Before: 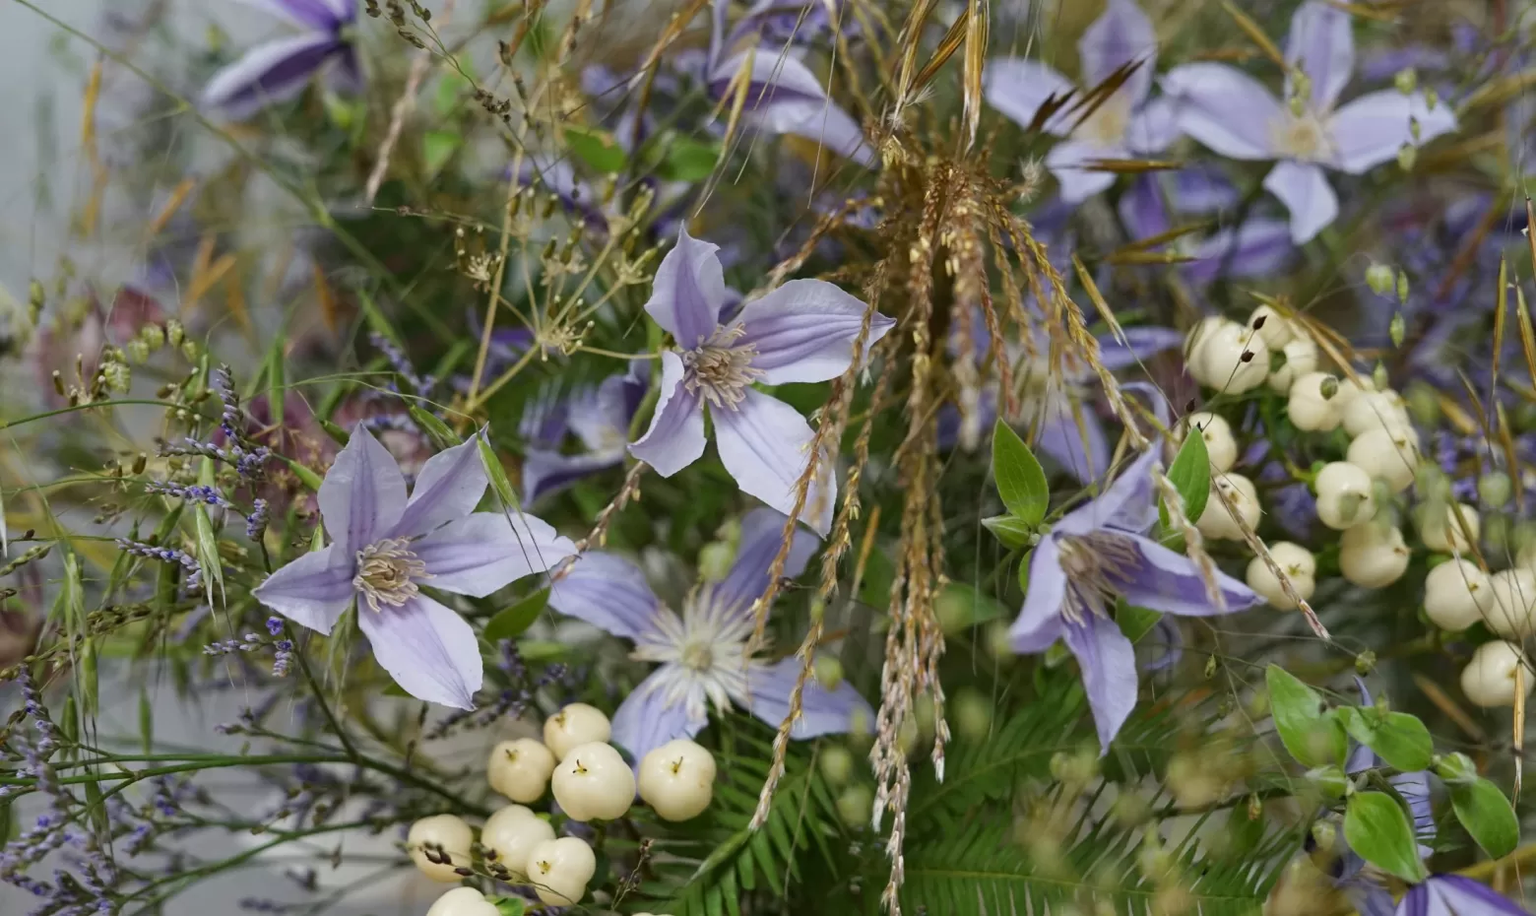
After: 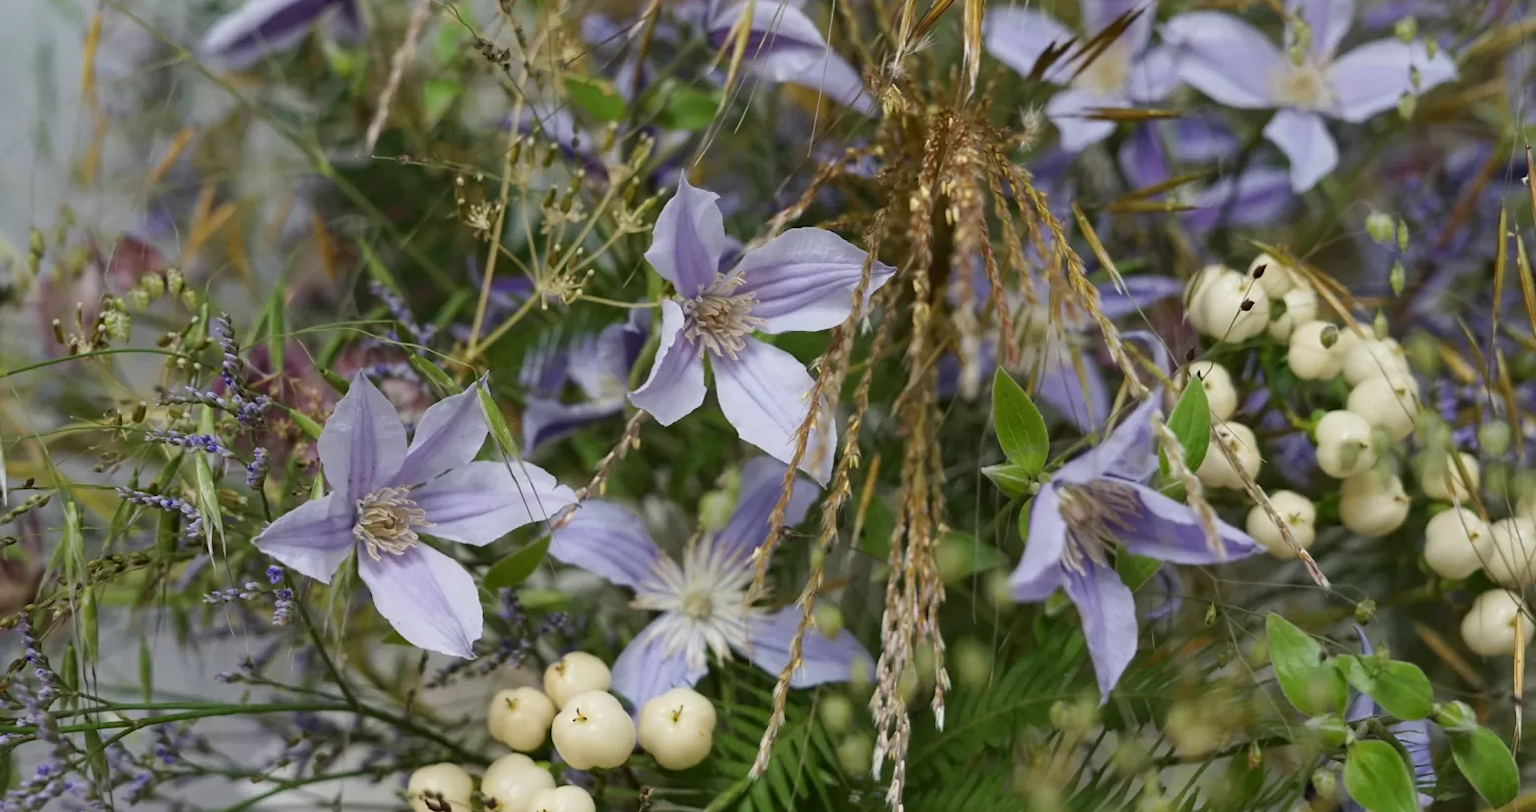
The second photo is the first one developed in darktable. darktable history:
rotate and perspective: automatic cropping original format, crop left 0, crop top 0
crop and rotate: top 5.609%, bottom 5.609%
